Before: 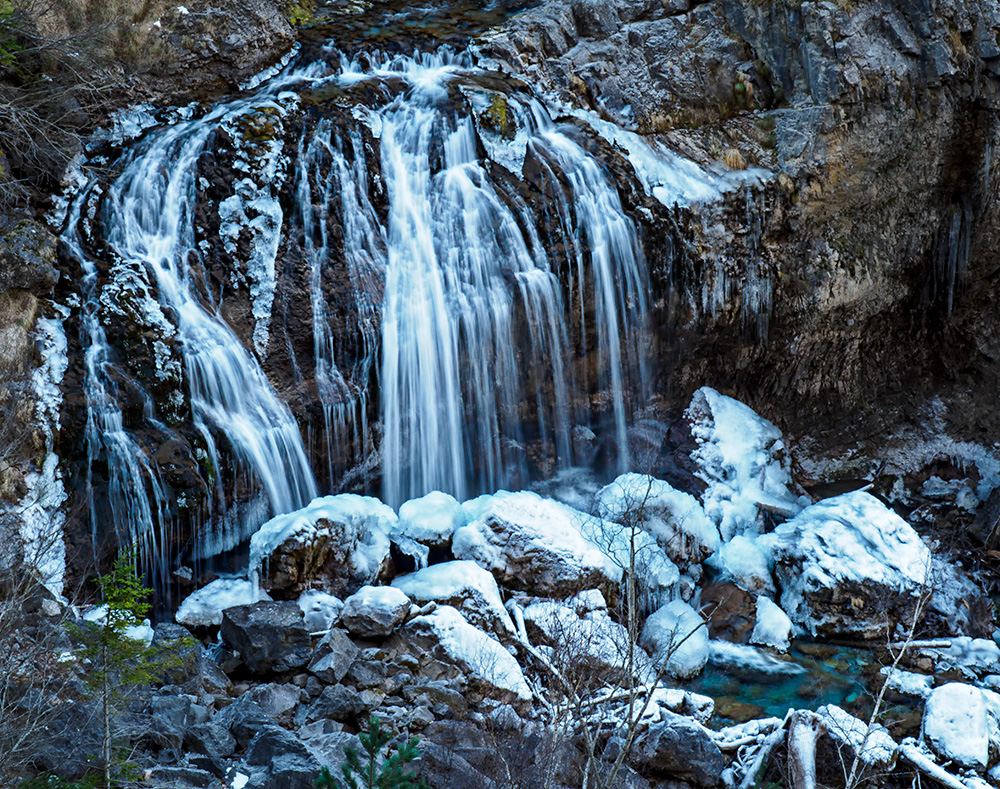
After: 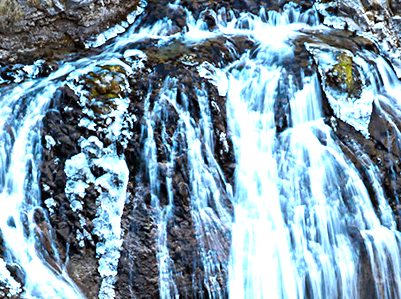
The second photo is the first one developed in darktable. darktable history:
crop: left 15.477%, top 5.43%, right 44.411%, bottom 56.575%
exposure: exposure 1.217 EV, compensate highlight preservation false
